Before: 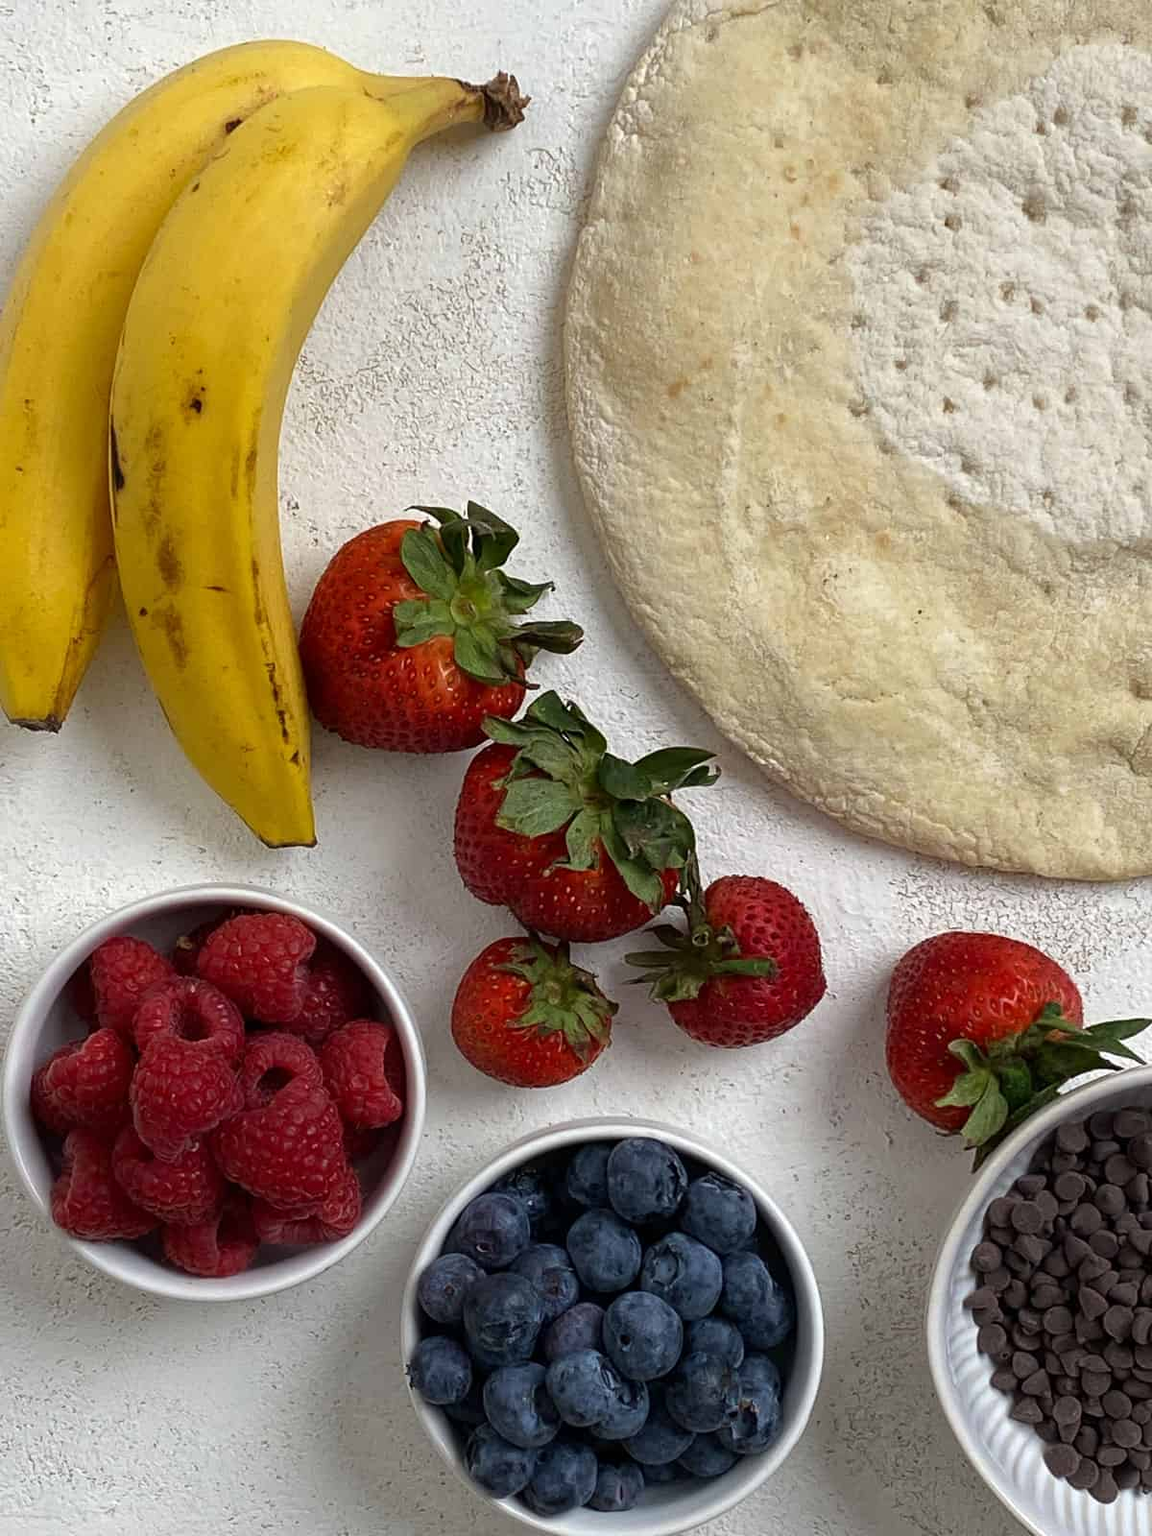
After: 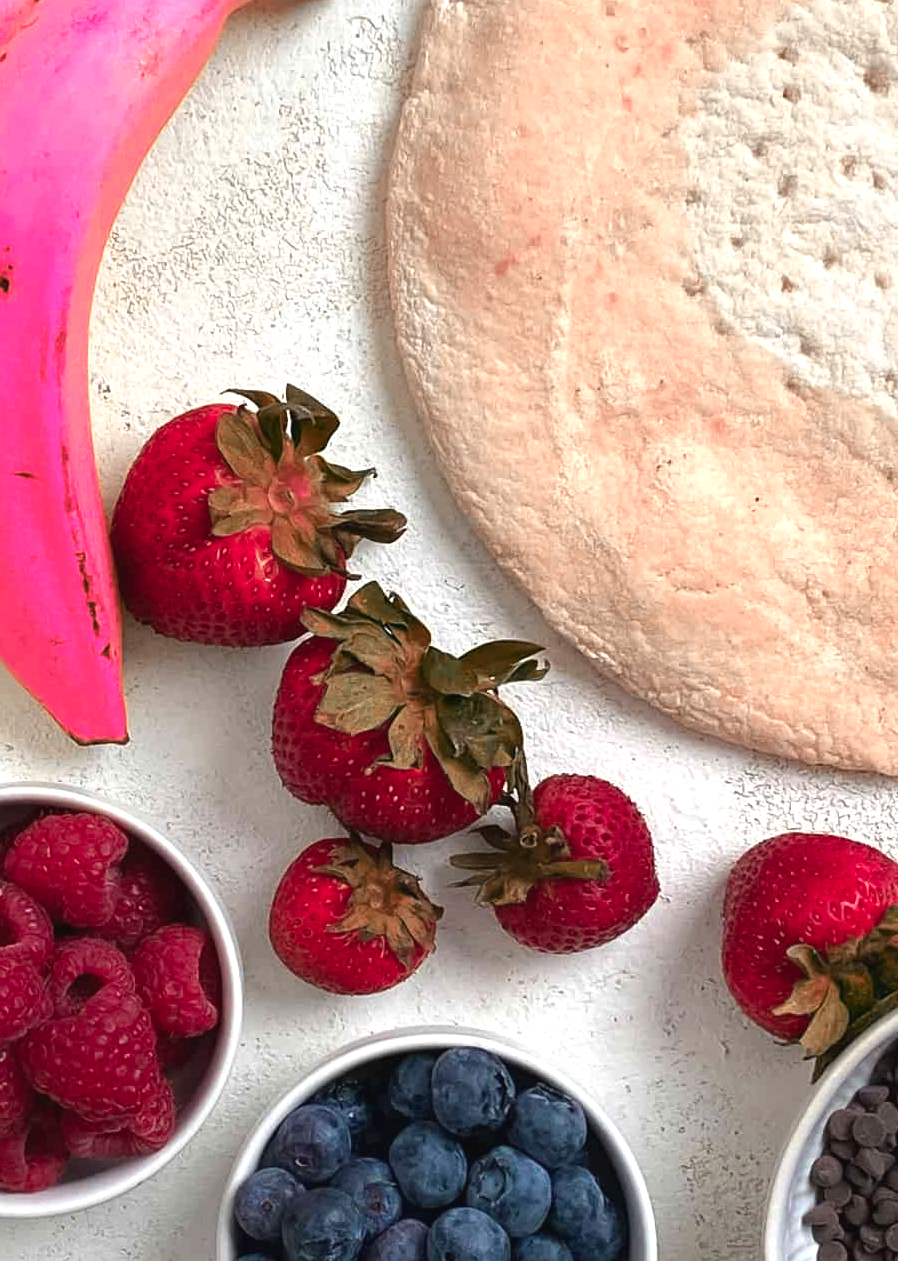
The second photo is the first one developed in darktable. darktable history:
crop: left 16.768%, top 8.653%, right 8.362%, bottom 12.485%
color balance: output saturation 110%
exposure: black level correction -0.002, exposure 0.54 EV, compensate highlight preservation false
color zones: curves: ch2 [(0, 0.488) (0.143, 0.417) (0.286, 0.212) (0.429, 0.179) (0.571, 0.154) (0.714, 0.415) (0.857, 0.495) (1, 0.488)]
